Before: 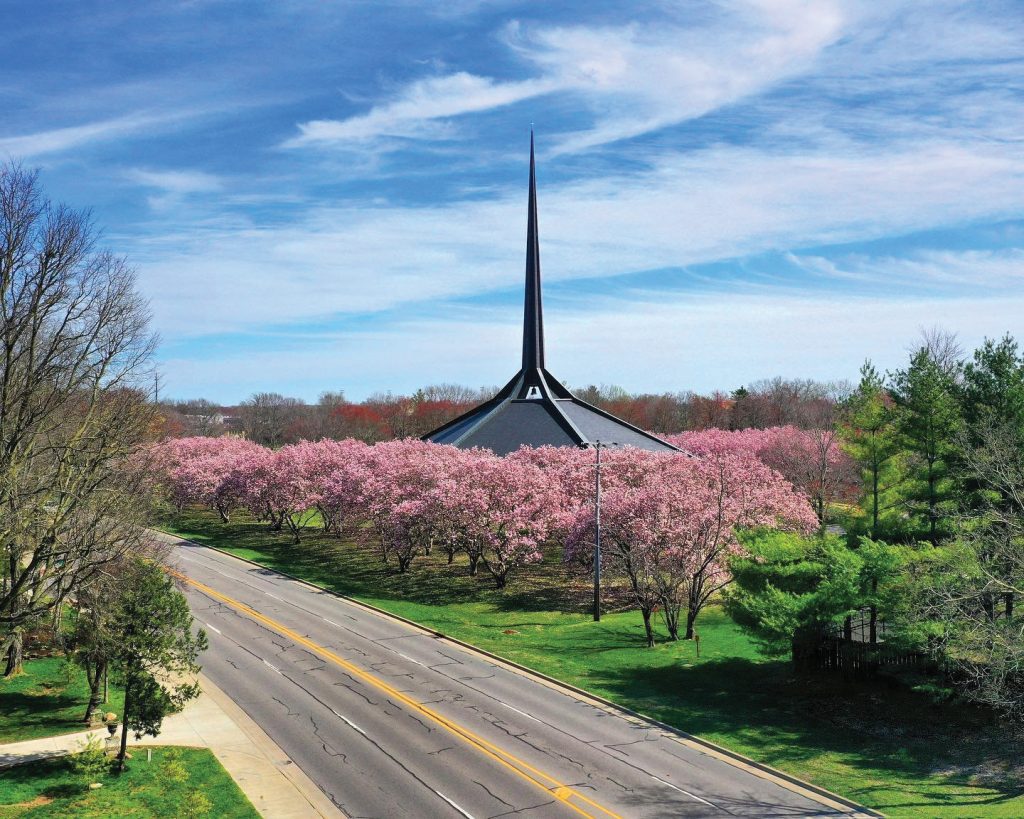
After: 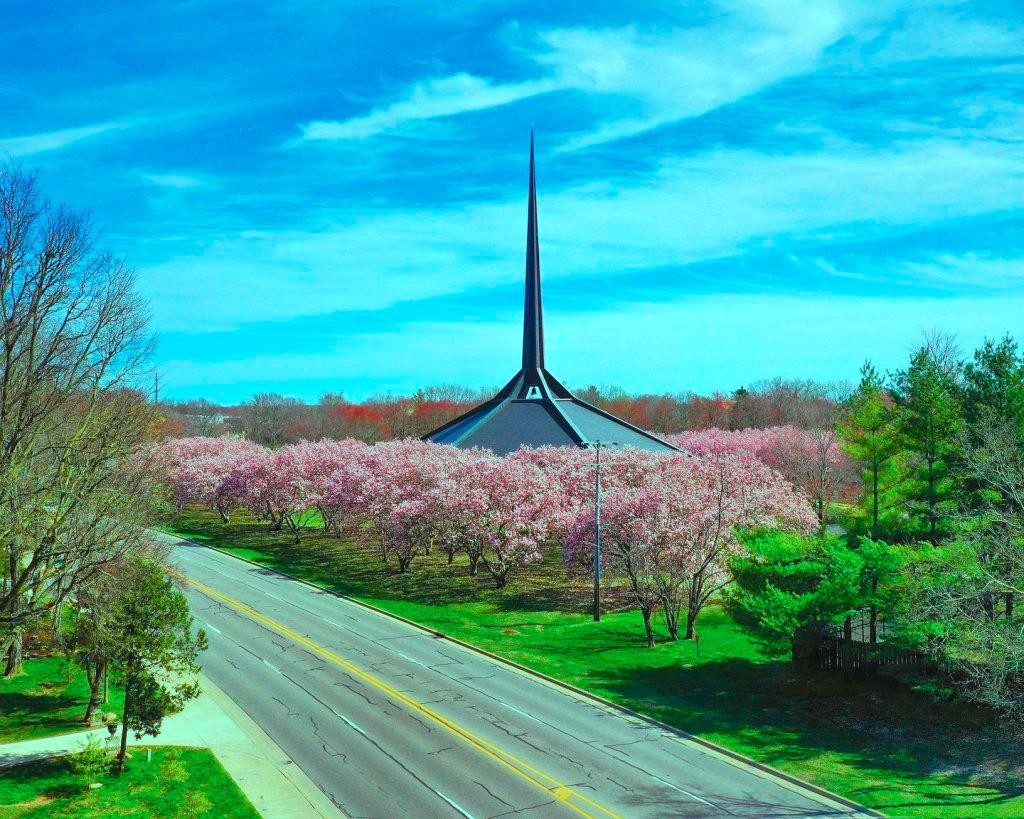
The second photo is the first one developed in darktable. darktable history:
color balance rgb: highlights gain › chroma 7.597%, highlights gain › hue 182.57°, perceptual saturation grading › global saturation 0.258%, perceptual saturation grading › mid-tones 6.279%, perceptual saturation grading › shadows 72.374%, perceptual brilliance grading › global brilliance 11.451%, contrast -19.681%
